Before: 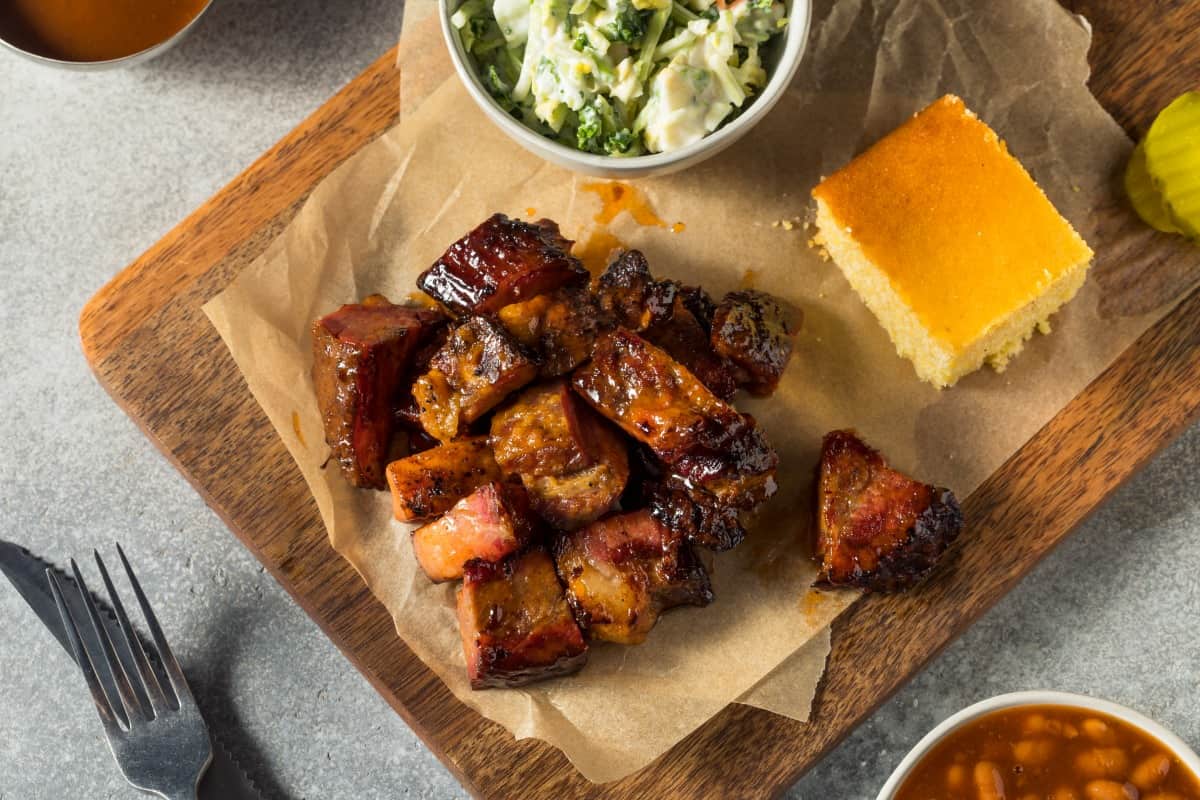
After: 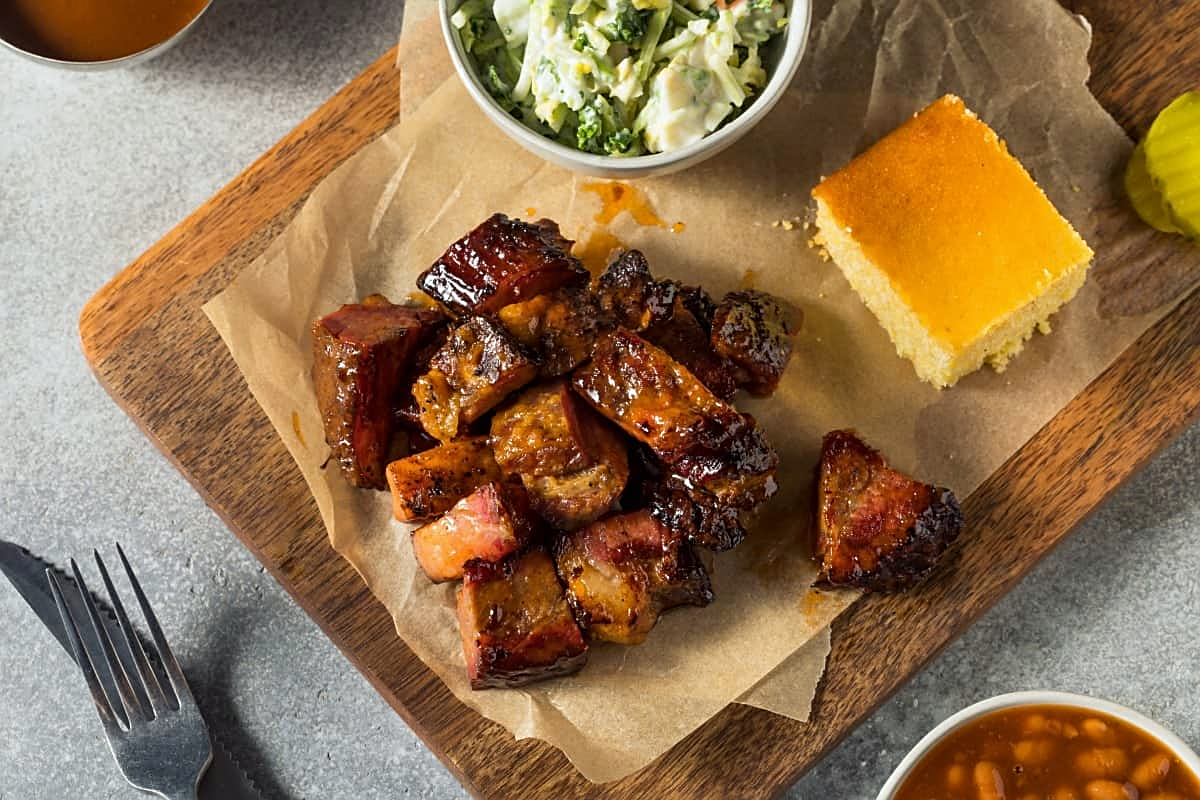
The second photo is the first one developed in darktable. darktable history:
sharpen: on, module defaults
white balance: red 0.988, blue 1.017
